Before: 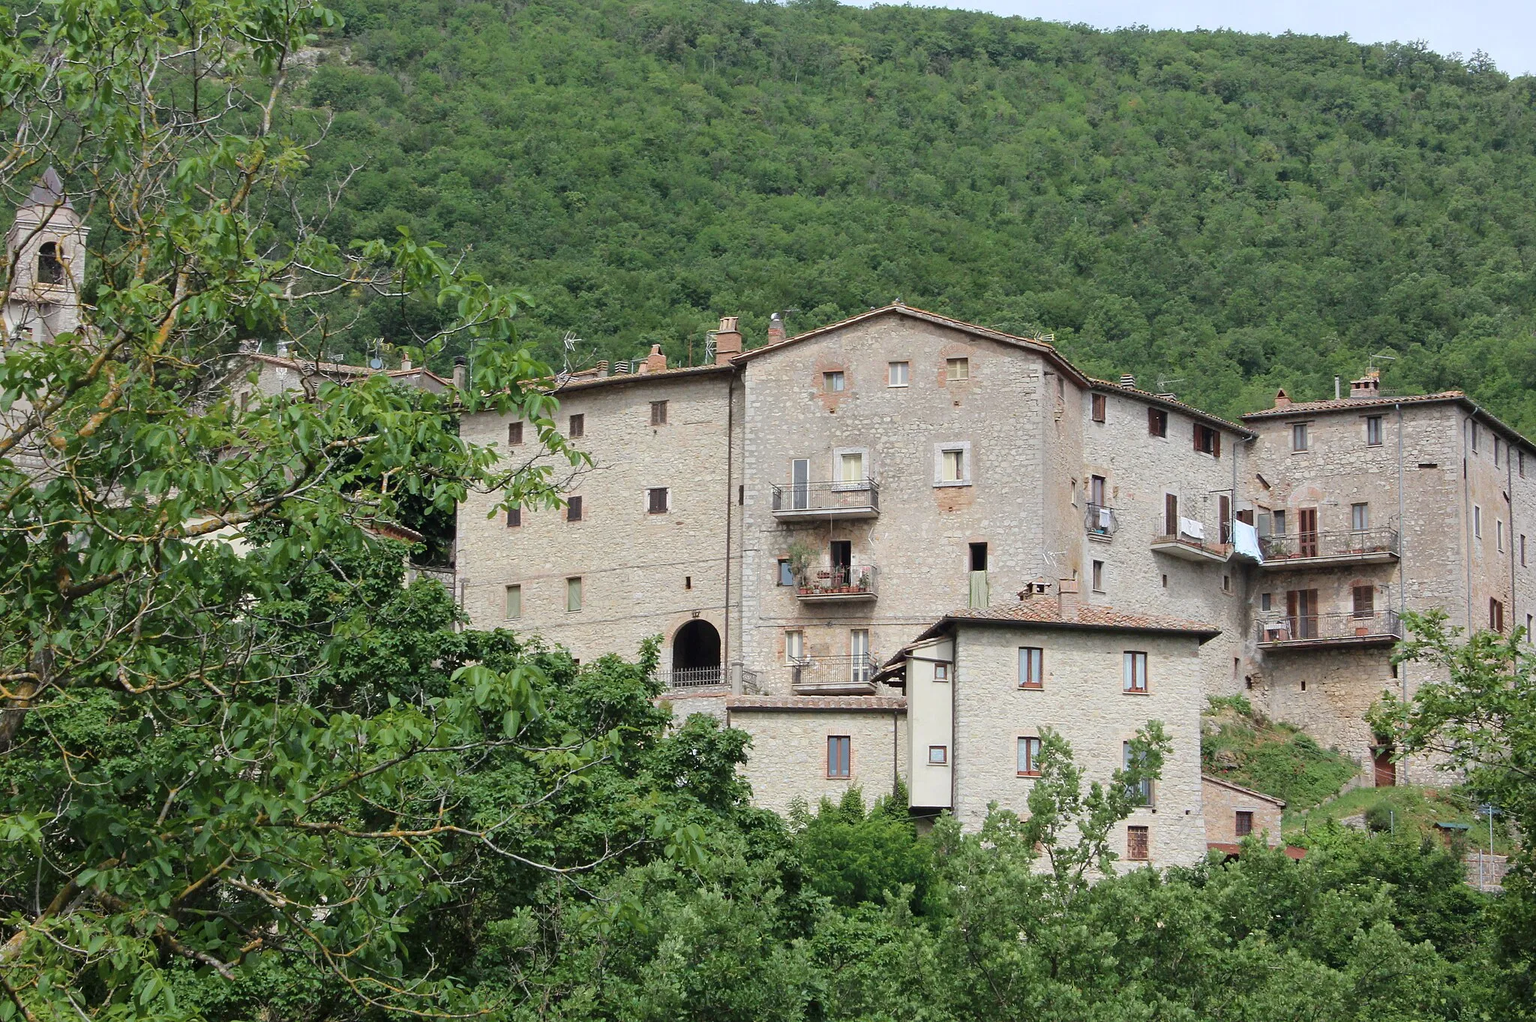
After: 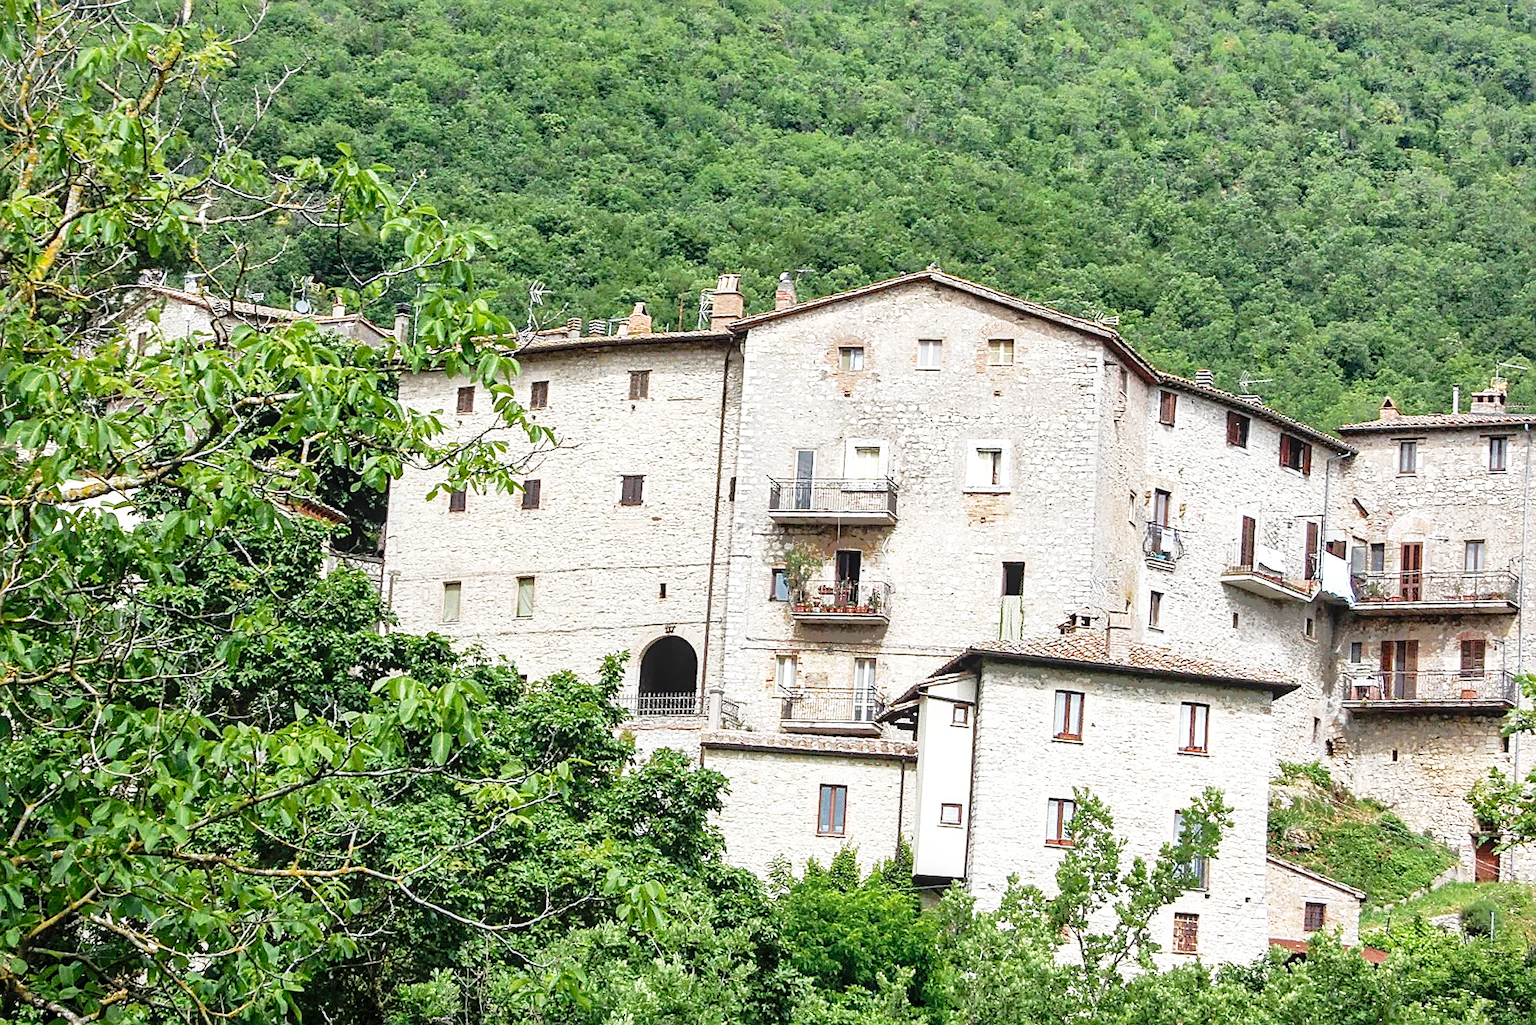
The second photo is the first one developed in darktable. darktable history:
local contrast: on, module defaults
shadows and highlights: shadows 39.79, highlights -59.8
crop and rotate: angle -3.18°, left 5.338%, top 5.164%, right 4.707%, bottom 4.513%
base curve: curves: ch0 [(0, 0) (0.012, 0.01) (0.073, 0.168) (0.31, 0.711) (0.645, 0.957) (1, 1)], exposure shift 0.01, preserve colors none
tone equalizer: -8 EV -0.416 EV, -7 EV -0.417 EV, -6 EV -0.32 EV, -5 EV -0.205 EV, -3 EV 0.191 EV, -2 EV 0.332 EV, -1 EV 0.376 EV, +0 EV 0.427 EV, edges refinement/feathering 500, mask exposure compensation -1.57 EV, preserve details no
sharpen: on, module defaults
